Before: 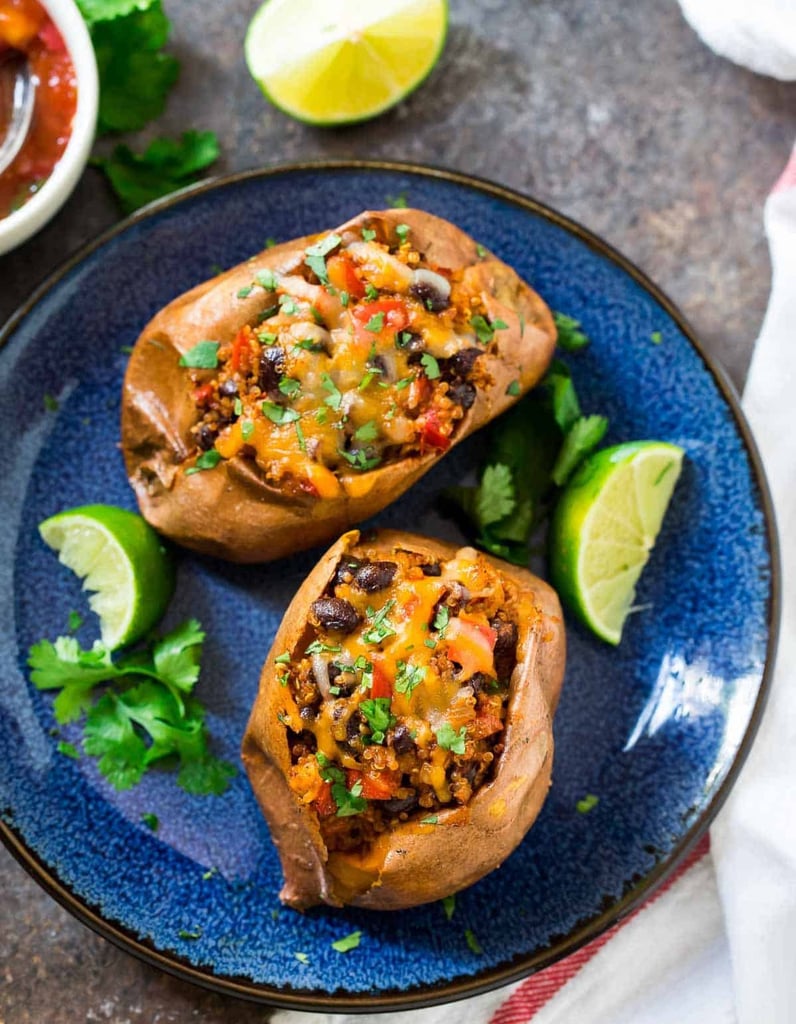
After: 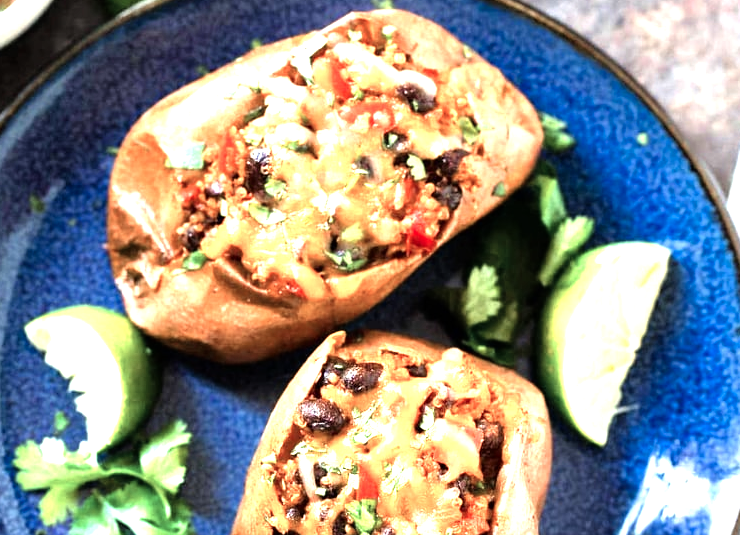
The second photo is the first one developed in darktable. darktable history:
crop: left 1.793%, top 19.473%, right 5.216%, bottom 28.275%
tone equalizer: -8 EV -1.07 EV, -7 EV -1.05 EV, -6 EV -0.877 EV, -5 EV -0.539 EV, -3 EV 0.592 EV, -2 EV 0.883 EV, -1 EV 1.01 EV, +0 EV 1.05 EV
color zones: curves: ch0 [(0, 0.473) (0.001, 0.473) (0.226, 0.548) (0.4, 0.589) (0.525, 0.54) (0.728, 0.403) (0.999, 0.473) (1, 0.473)]; ch1 [(0, 0.619) (0.001, 0.619) (0.234, 0.388) (0.4, 0.372) (0.528, 0.422) (0.732, 0.53) (0.999, 0.619) (1, 0.619)]; ch2 [(0, 0.547) (0.001, 0.547) (0.226, 0.45) (0.4, 0.525) (0.525, 0.585) (0.8, 0.511) (0.999, 0.547) (1, 0.547)]
exposure: exposure 0.299 EV, compensate highlight preservation false
